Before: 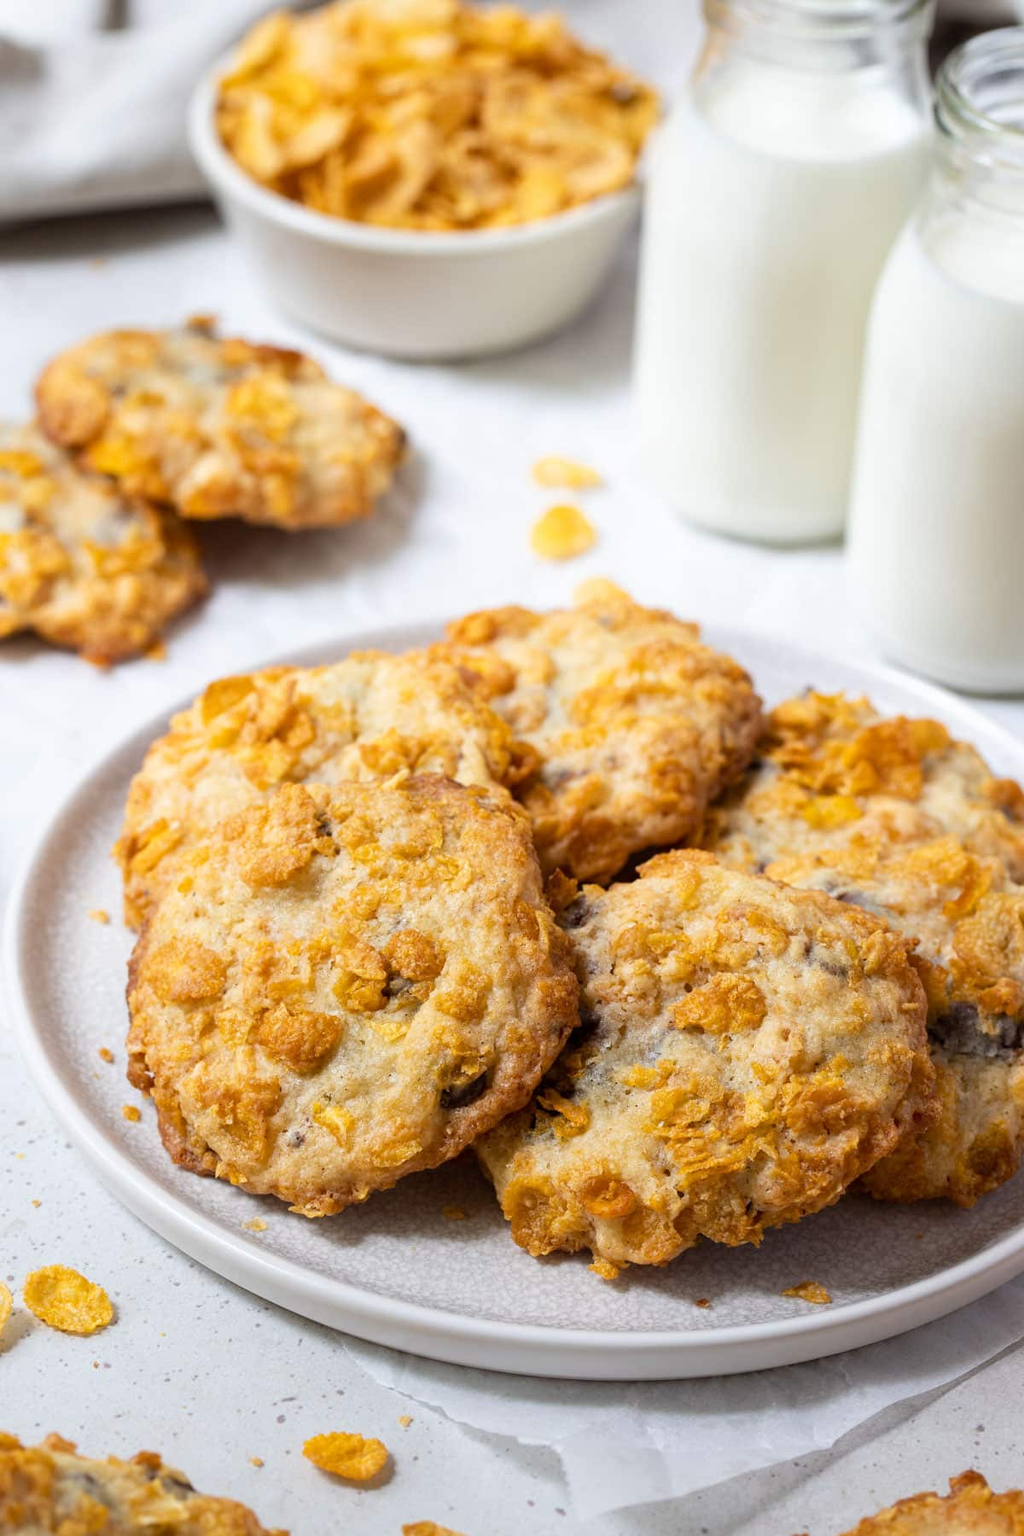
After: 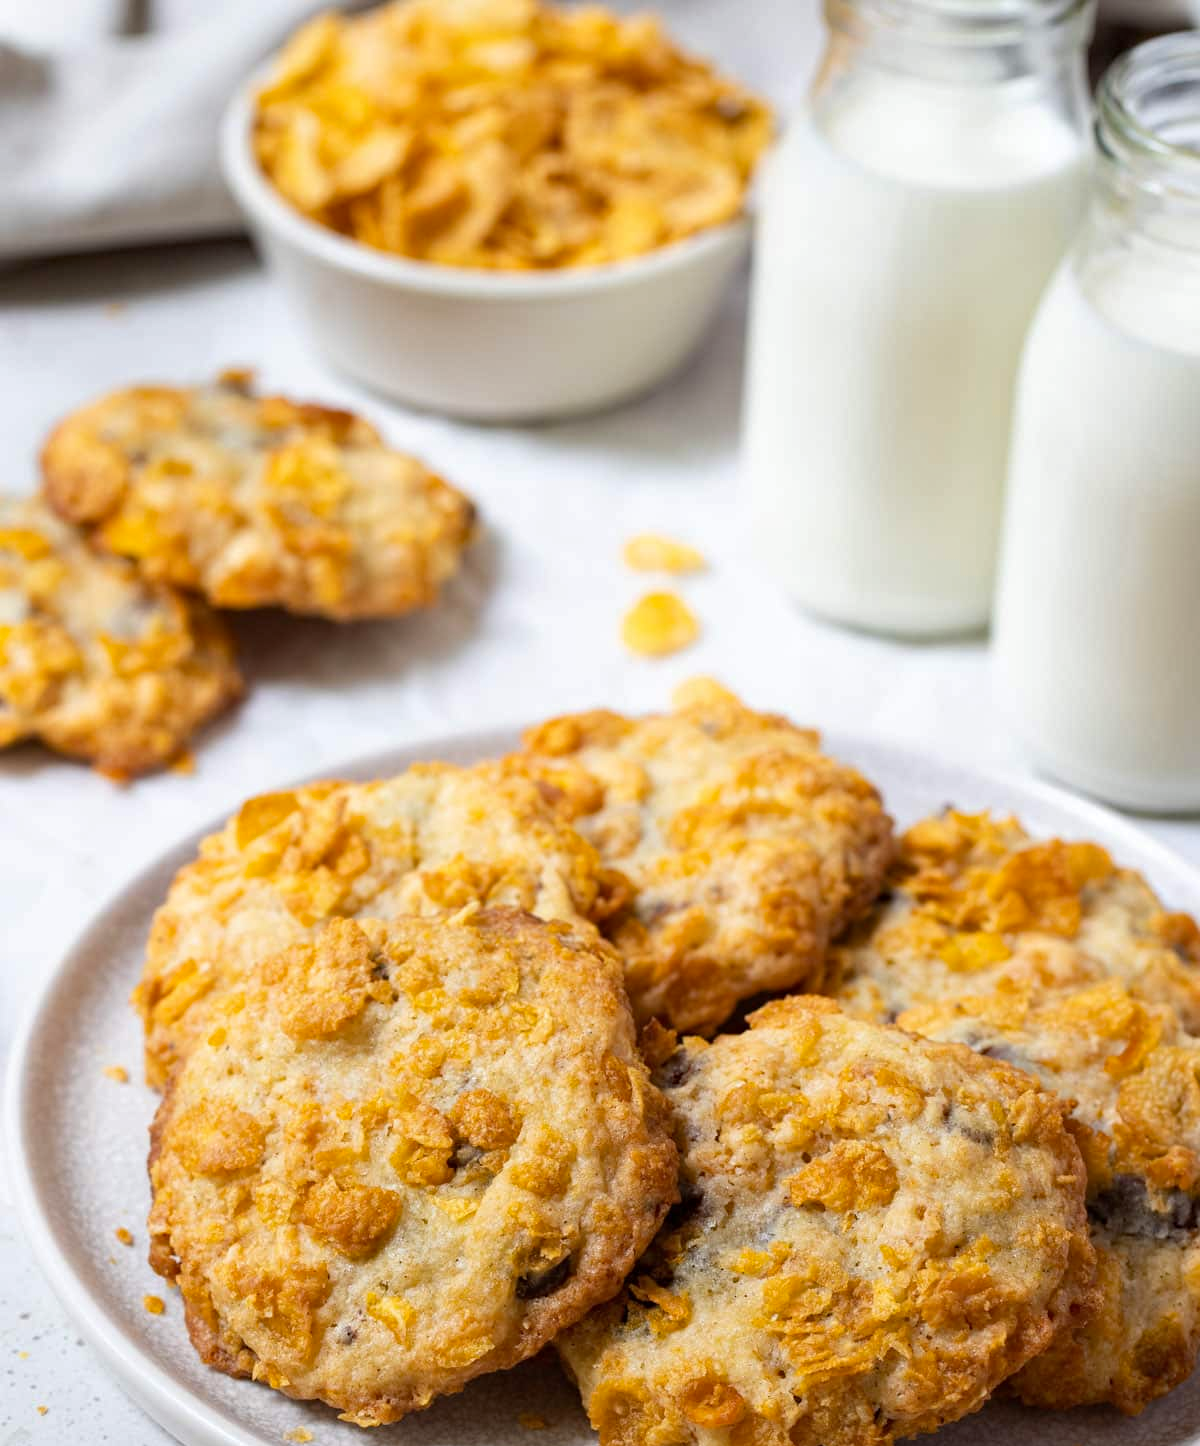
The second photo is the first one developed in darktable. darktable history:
crop: bottom 19.647%
haze removal: compatibility mode true, adaptive false
